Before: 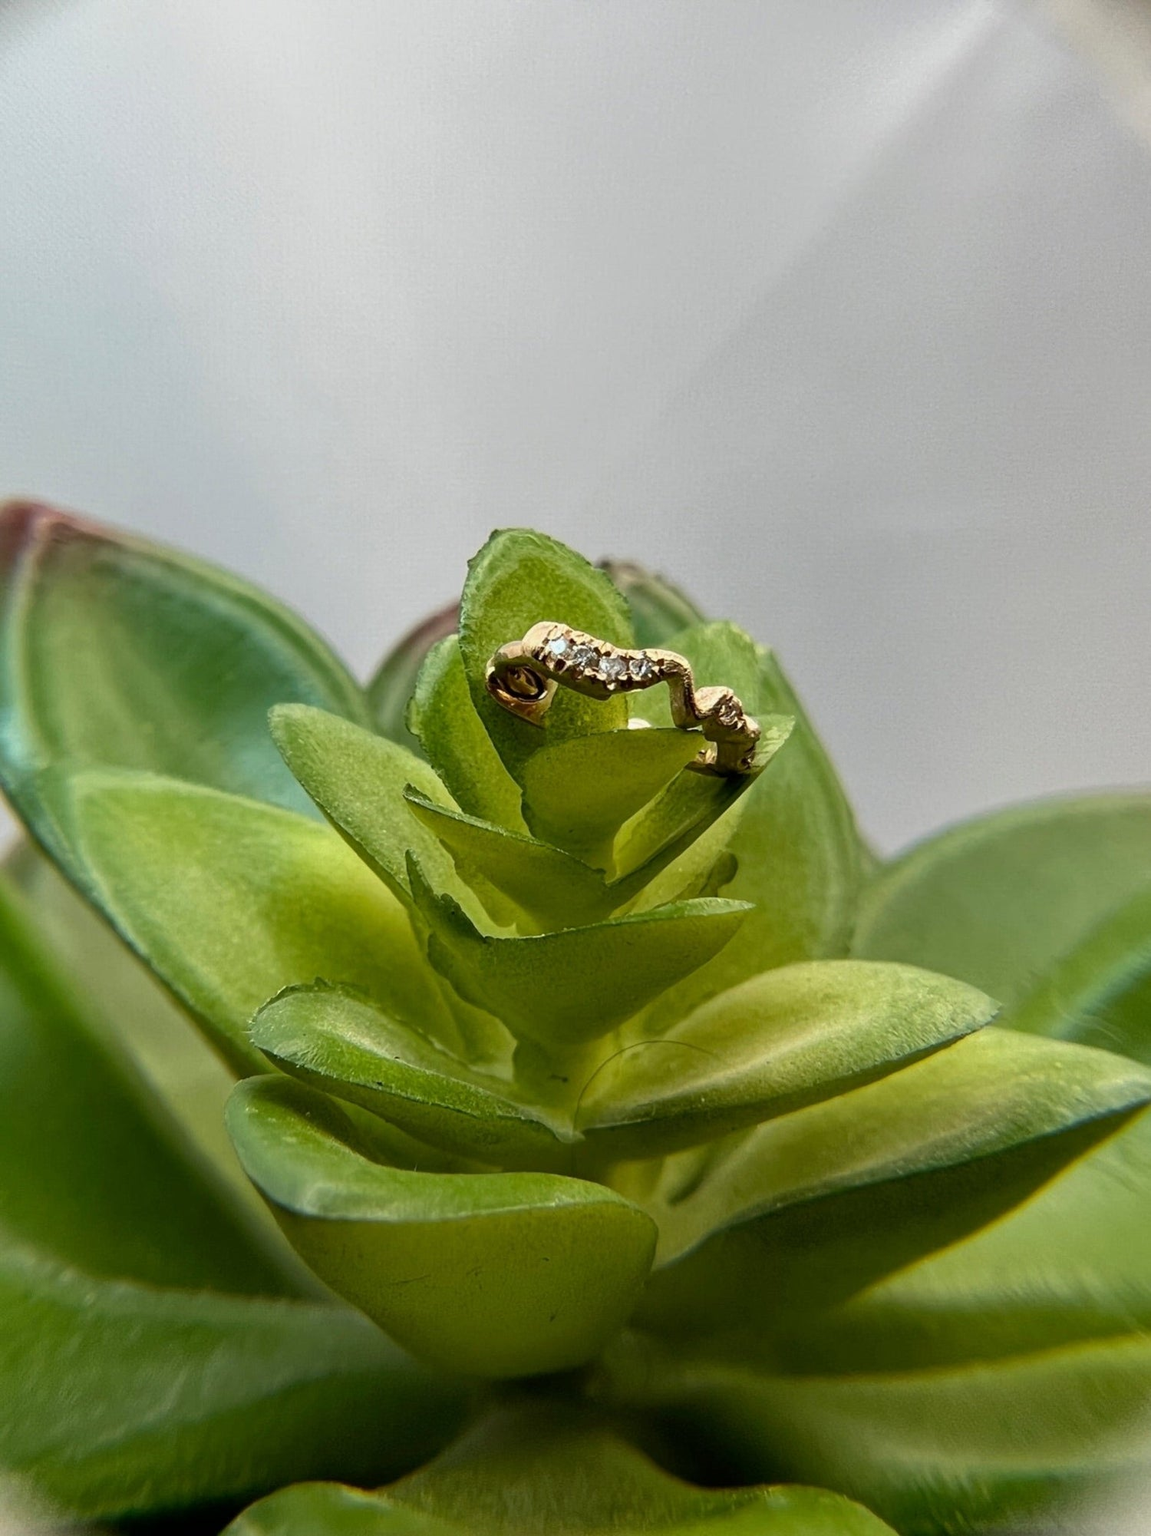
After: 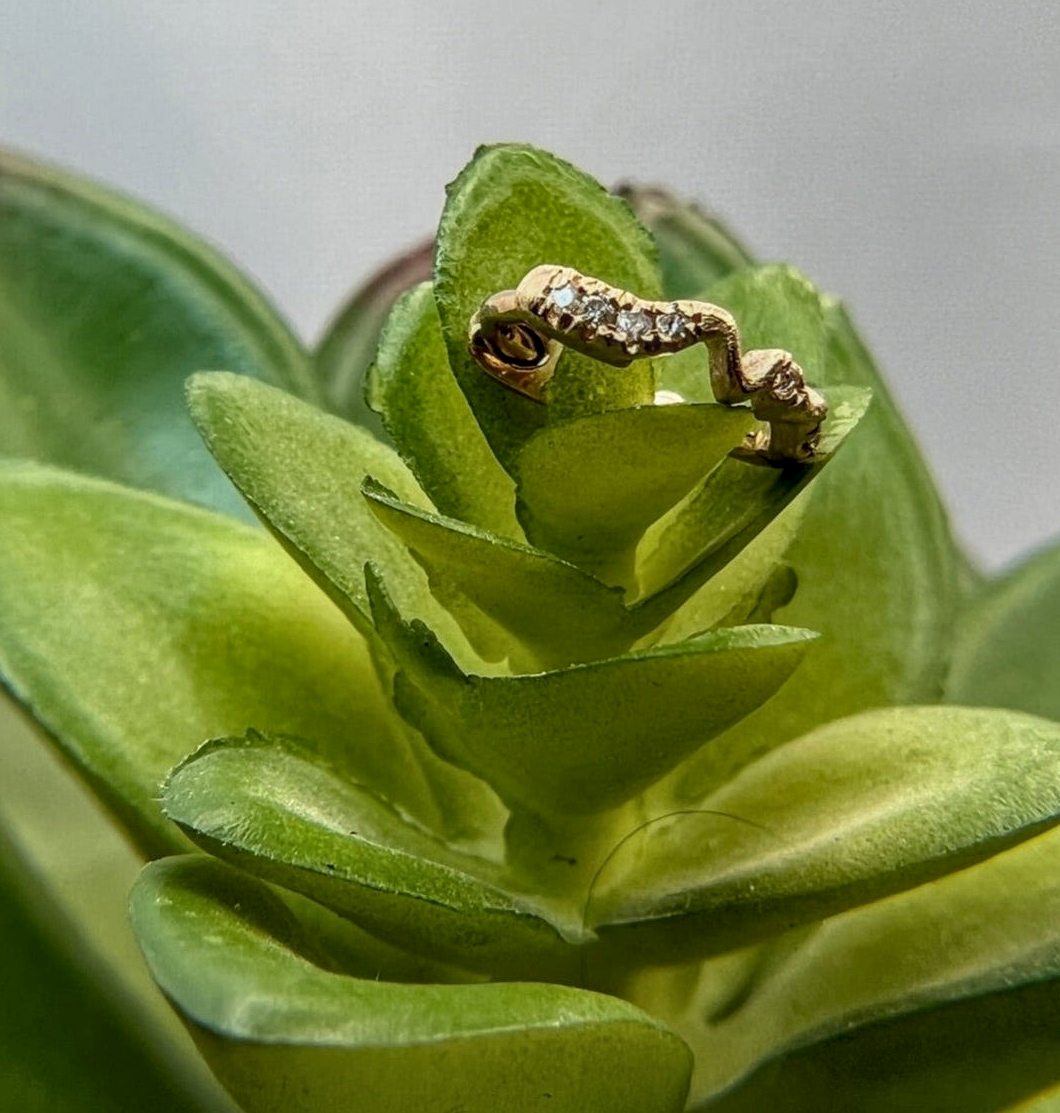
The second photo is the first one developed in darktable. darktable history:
local contrast: highlights 5%, shadows 1%, detail 134%
crop: left 10.965%, top 27.282%, right 18.305%, bottom 17.051%
